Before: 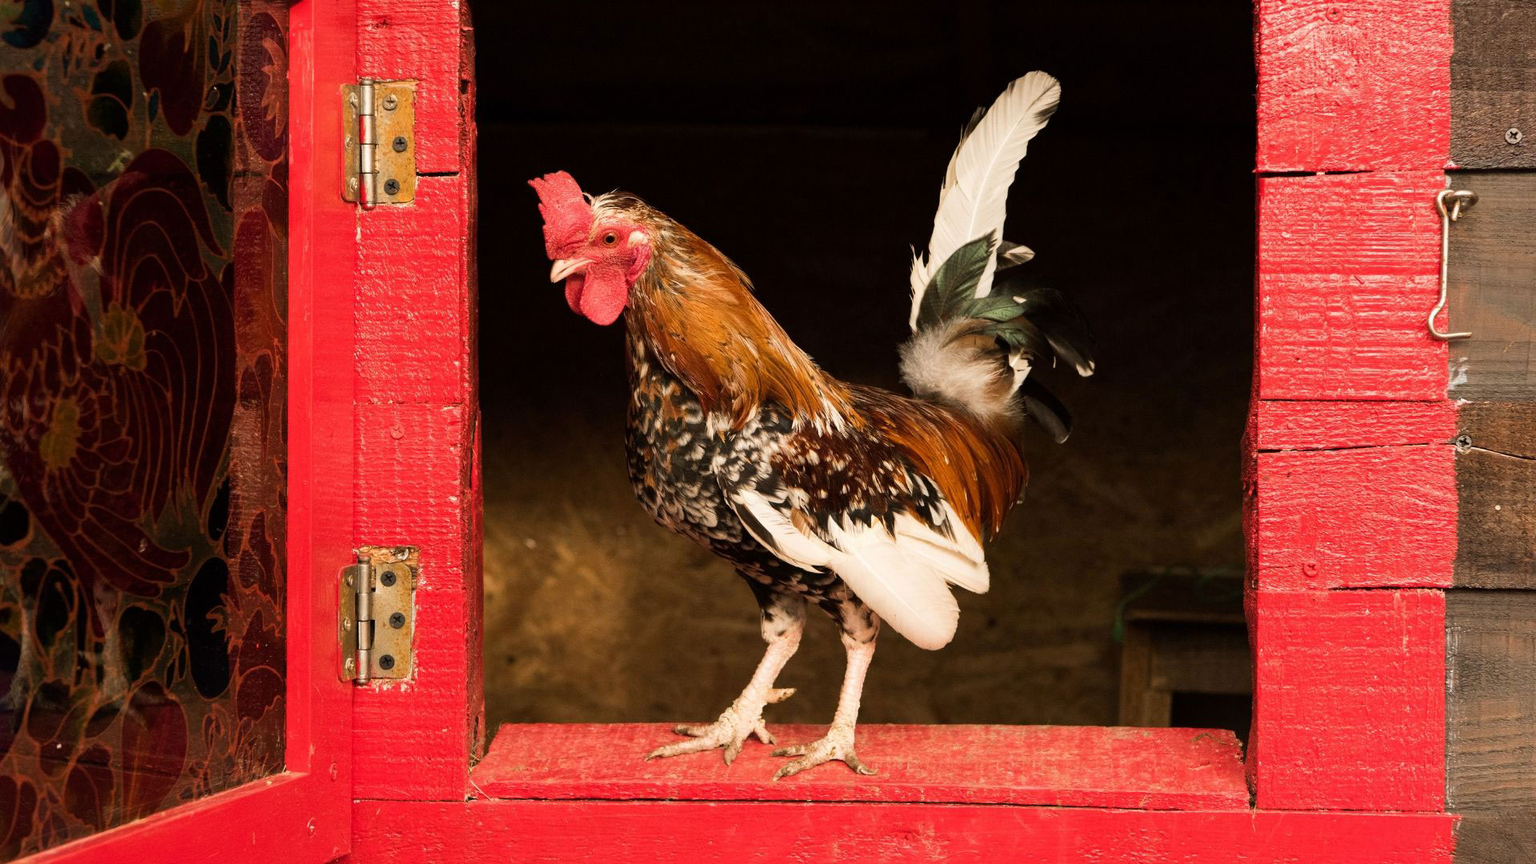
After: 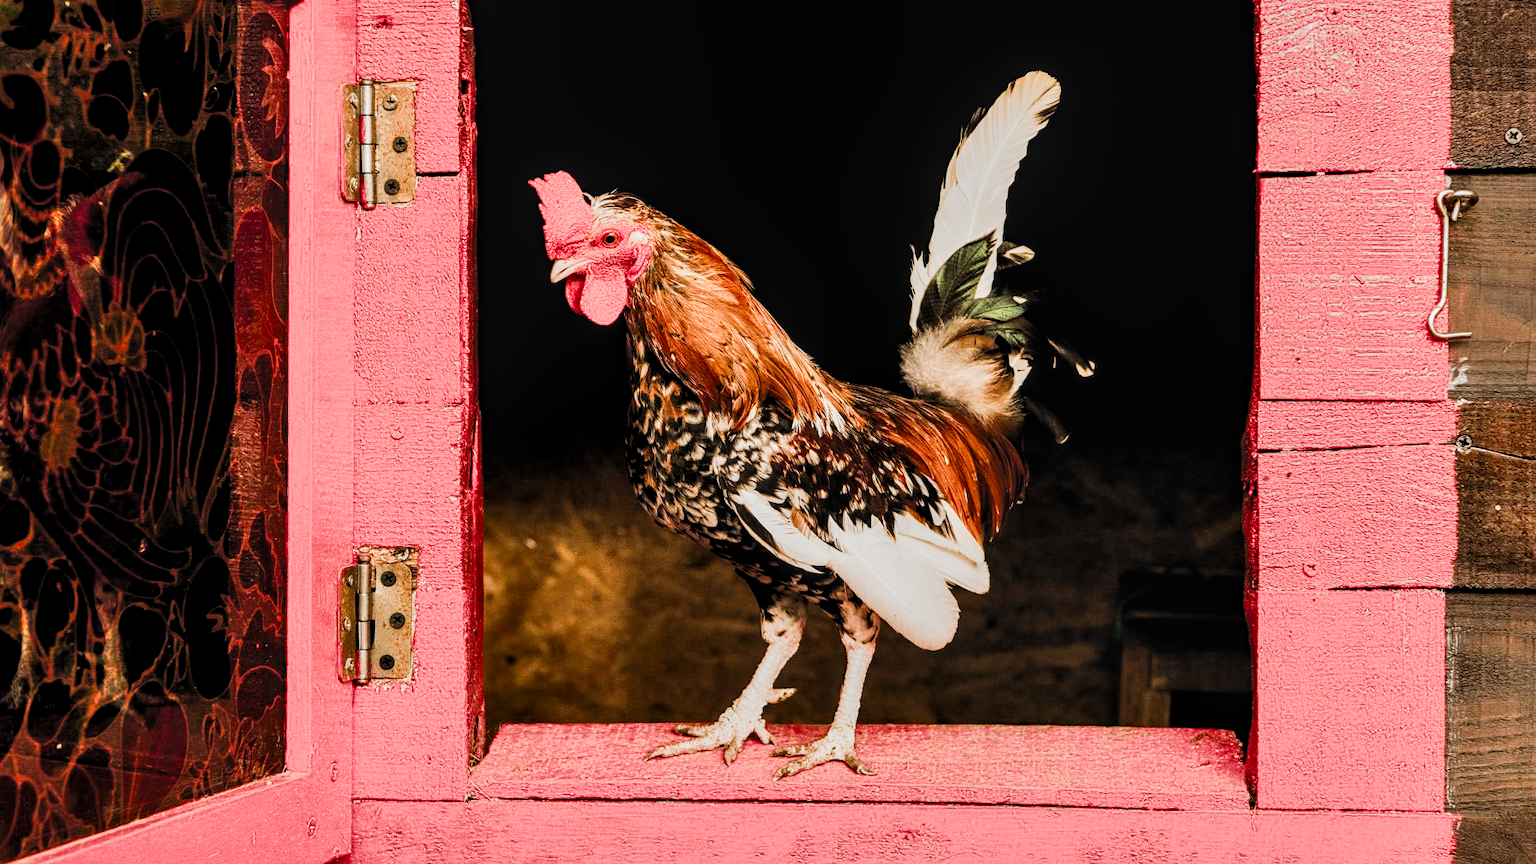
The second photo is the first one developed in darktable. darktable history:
shadows and highlights: shadows color adjustment 97.68%, low approximation 0.01, soften with gaussian
contrast brightness saturation: contrast 0.163, saturation 0.334
sharpen: amount 0.205
filmic rgb: black relative exposure -4.9 EV, white relative exposure 2.82 EV, hardness 3.7, color science v5 (2021), contrast in shadows safe, contrast in highlights safe
local contrast: detail 130%
